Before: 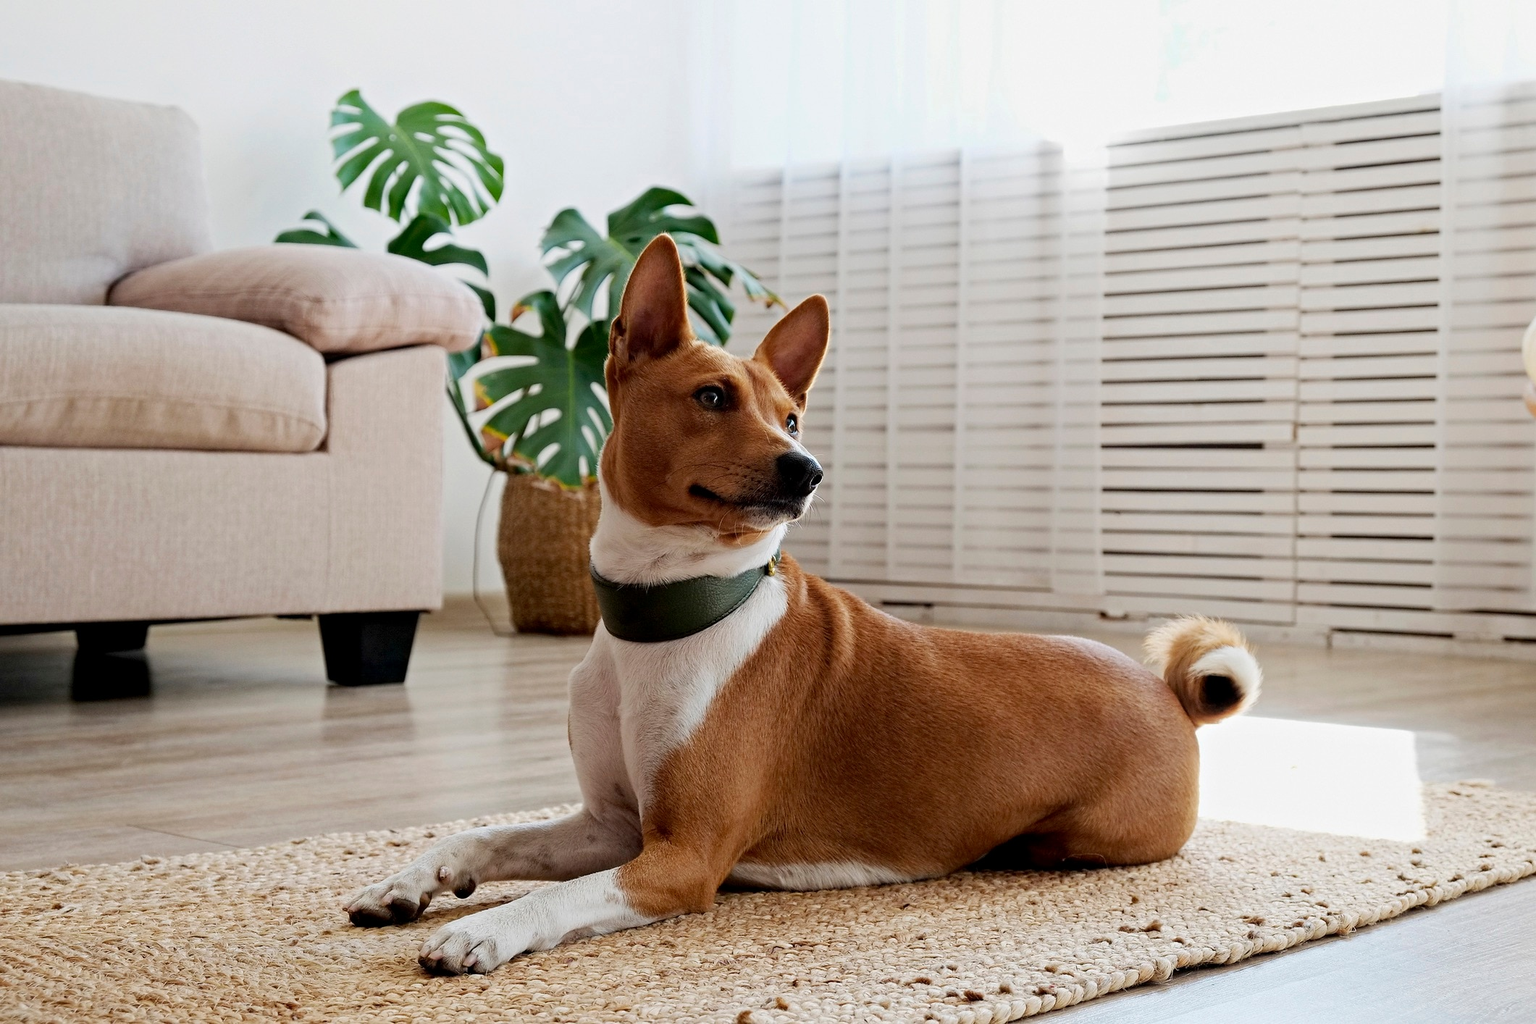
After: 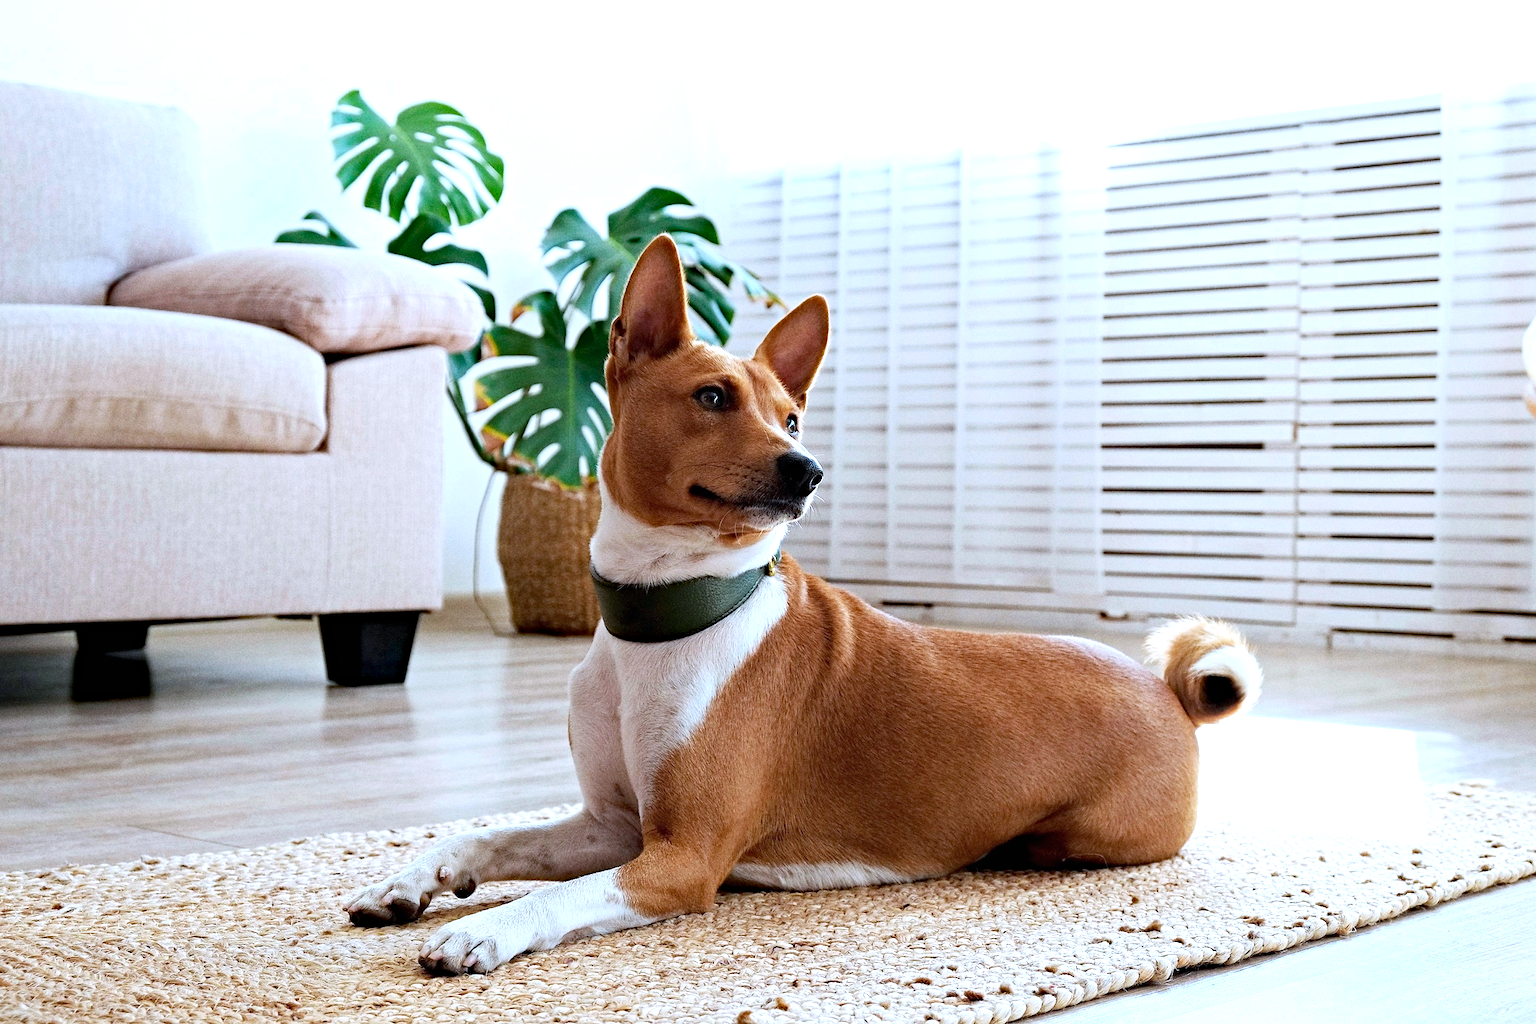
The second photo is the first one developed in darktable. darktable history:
exposure: black level correction 0, exposure 0.7 EV, compensate exposure bias true, compensate highlight preservation false
grain: on, module defaults
color calibration: illuminant as shot in camera, x 0.378, y 0.381, temperature 4093.13 K, saturation algorithm version 1 (2020)
haze removal: compatibility mode true, adaptive false
